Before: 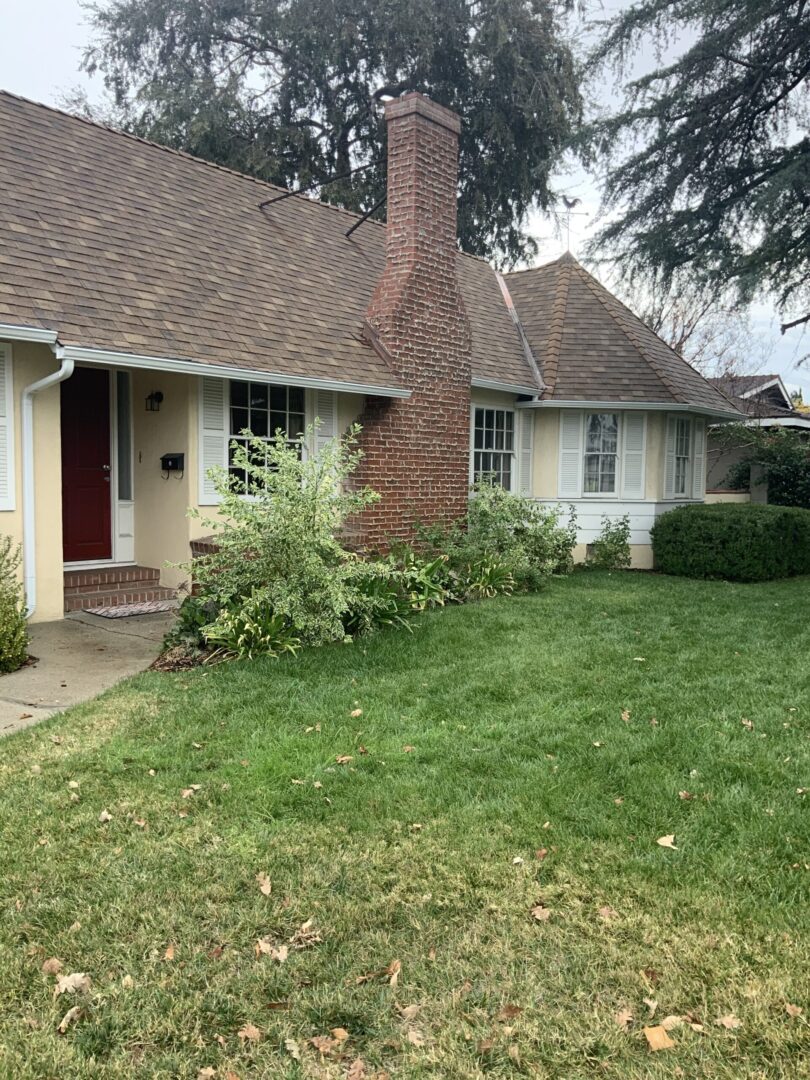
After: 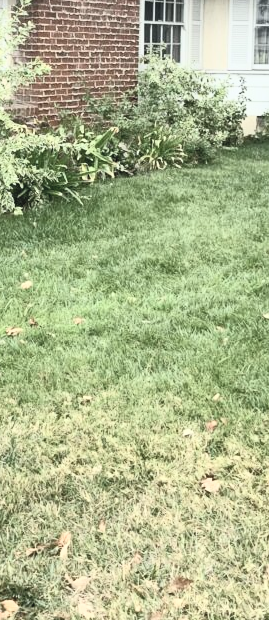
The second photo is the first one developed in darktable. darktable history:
contrast brightness saturation: contrast 0.416, brightness 0.553, saturation -0.181
crop: left 40.797%, top 39.687%, right 25.917%, bottom 2.875%
